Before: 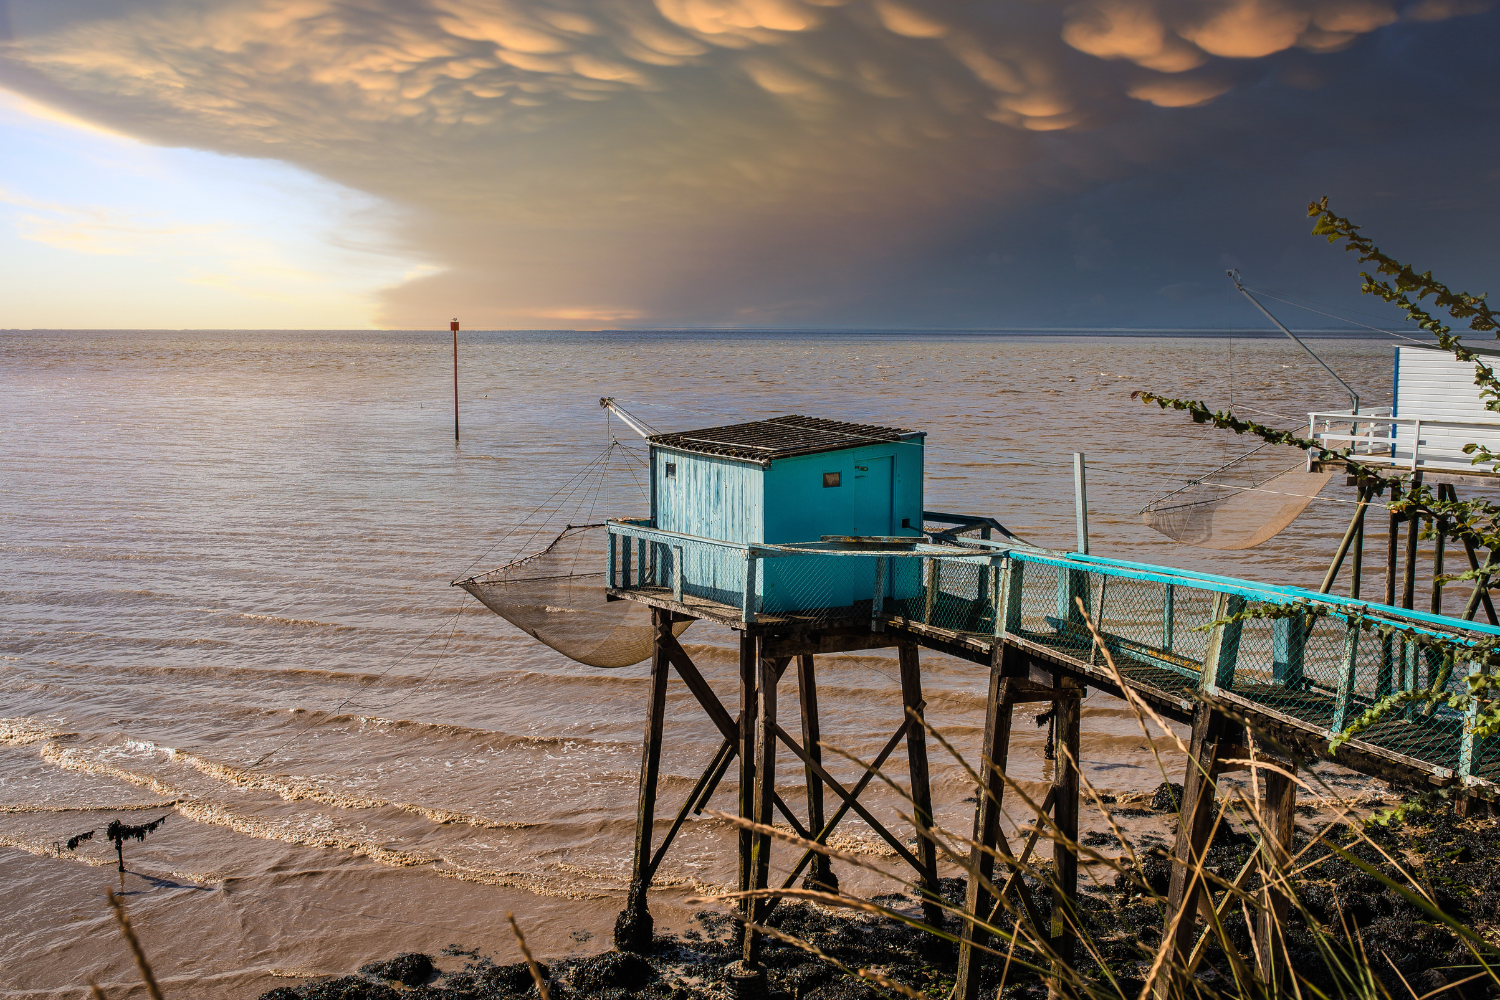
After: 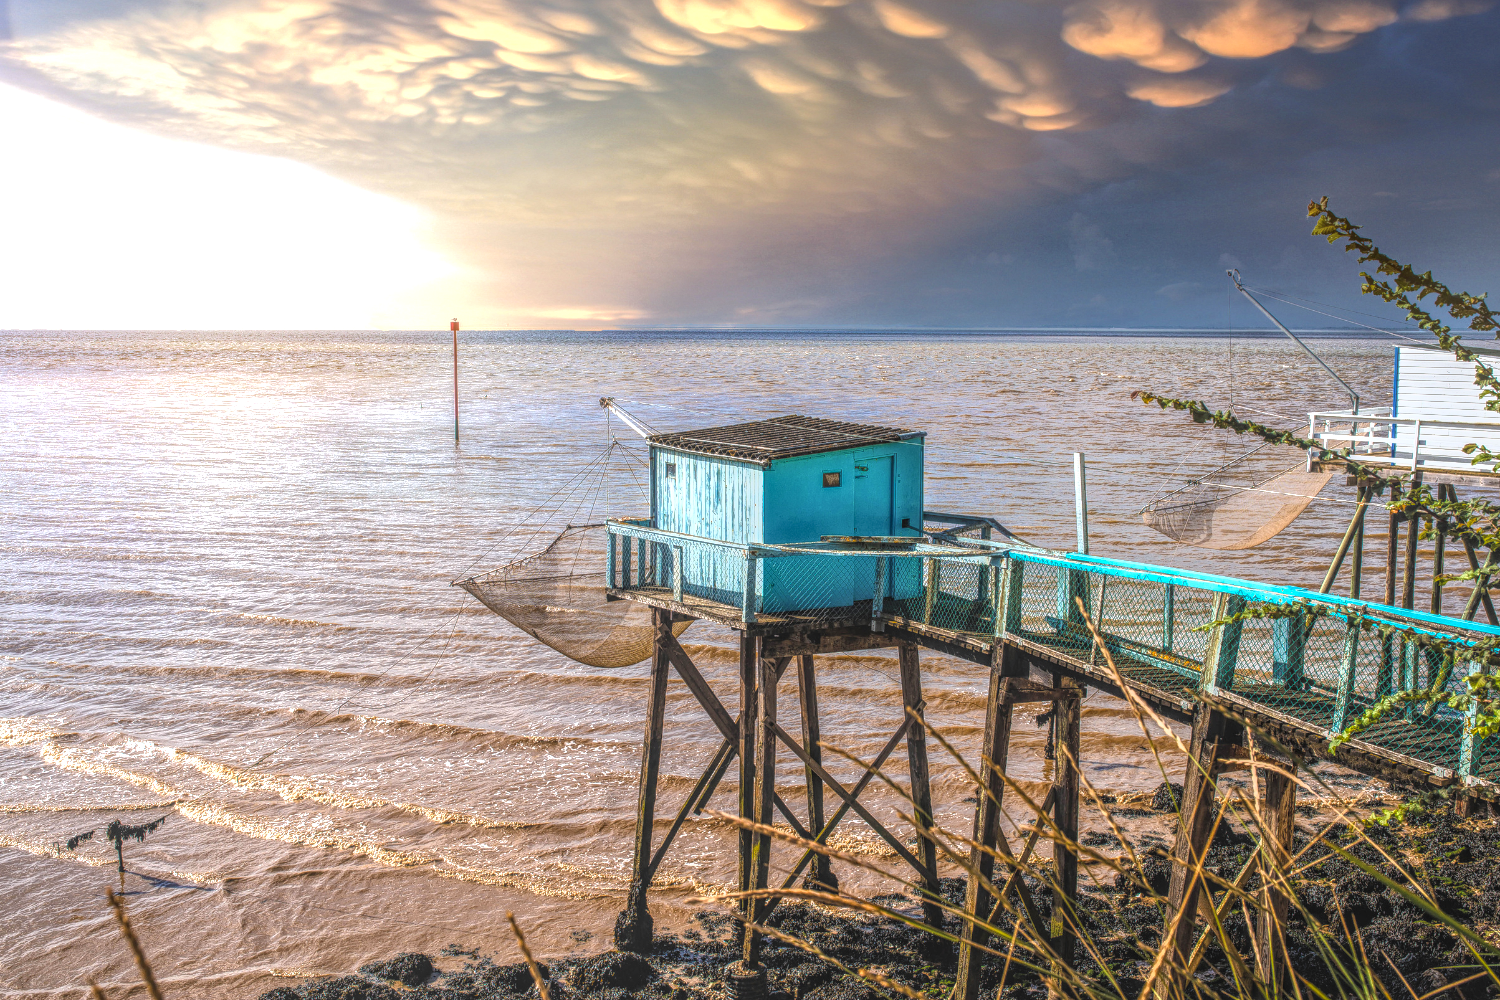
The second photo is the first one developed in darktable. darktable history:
exposure: black level correction 0, exposure 1 EV, compensate highlight preservation false
white balance: red 0.976, blue 1.04
local contrast: highlights 20%, shadows 30%, detail 200%, midtone range 0.2
